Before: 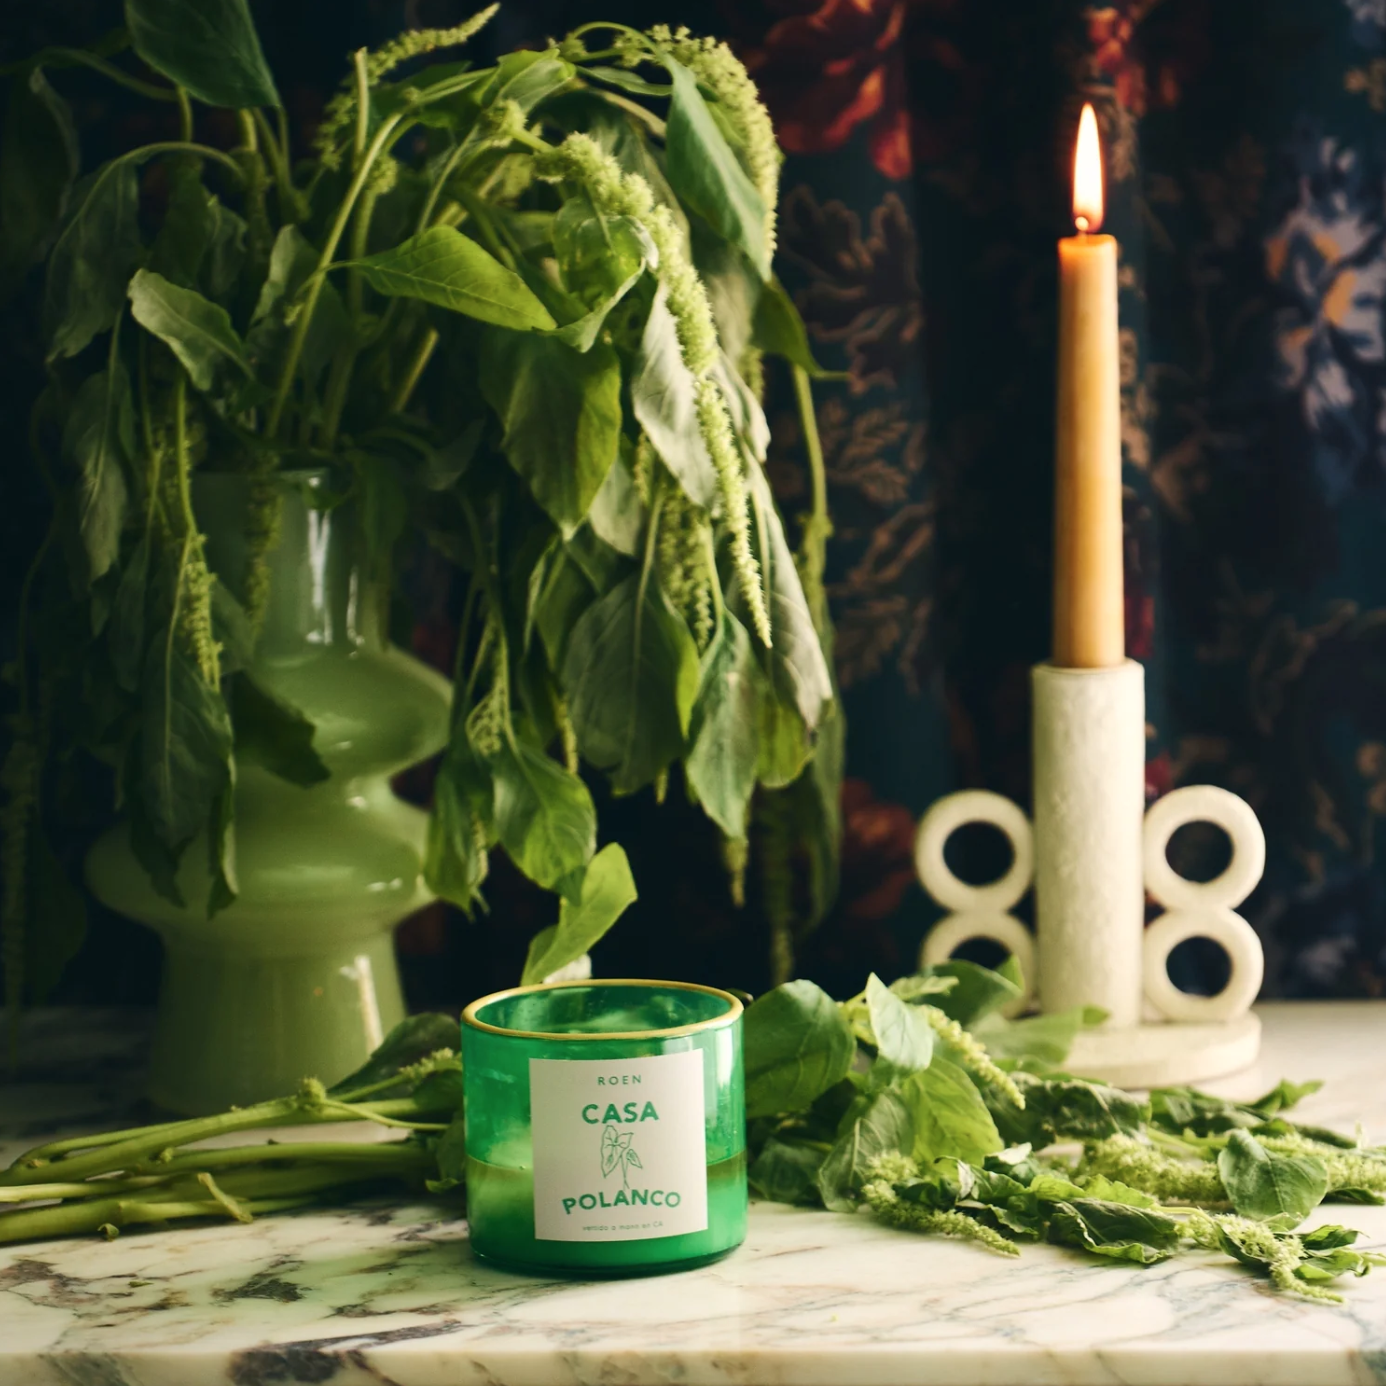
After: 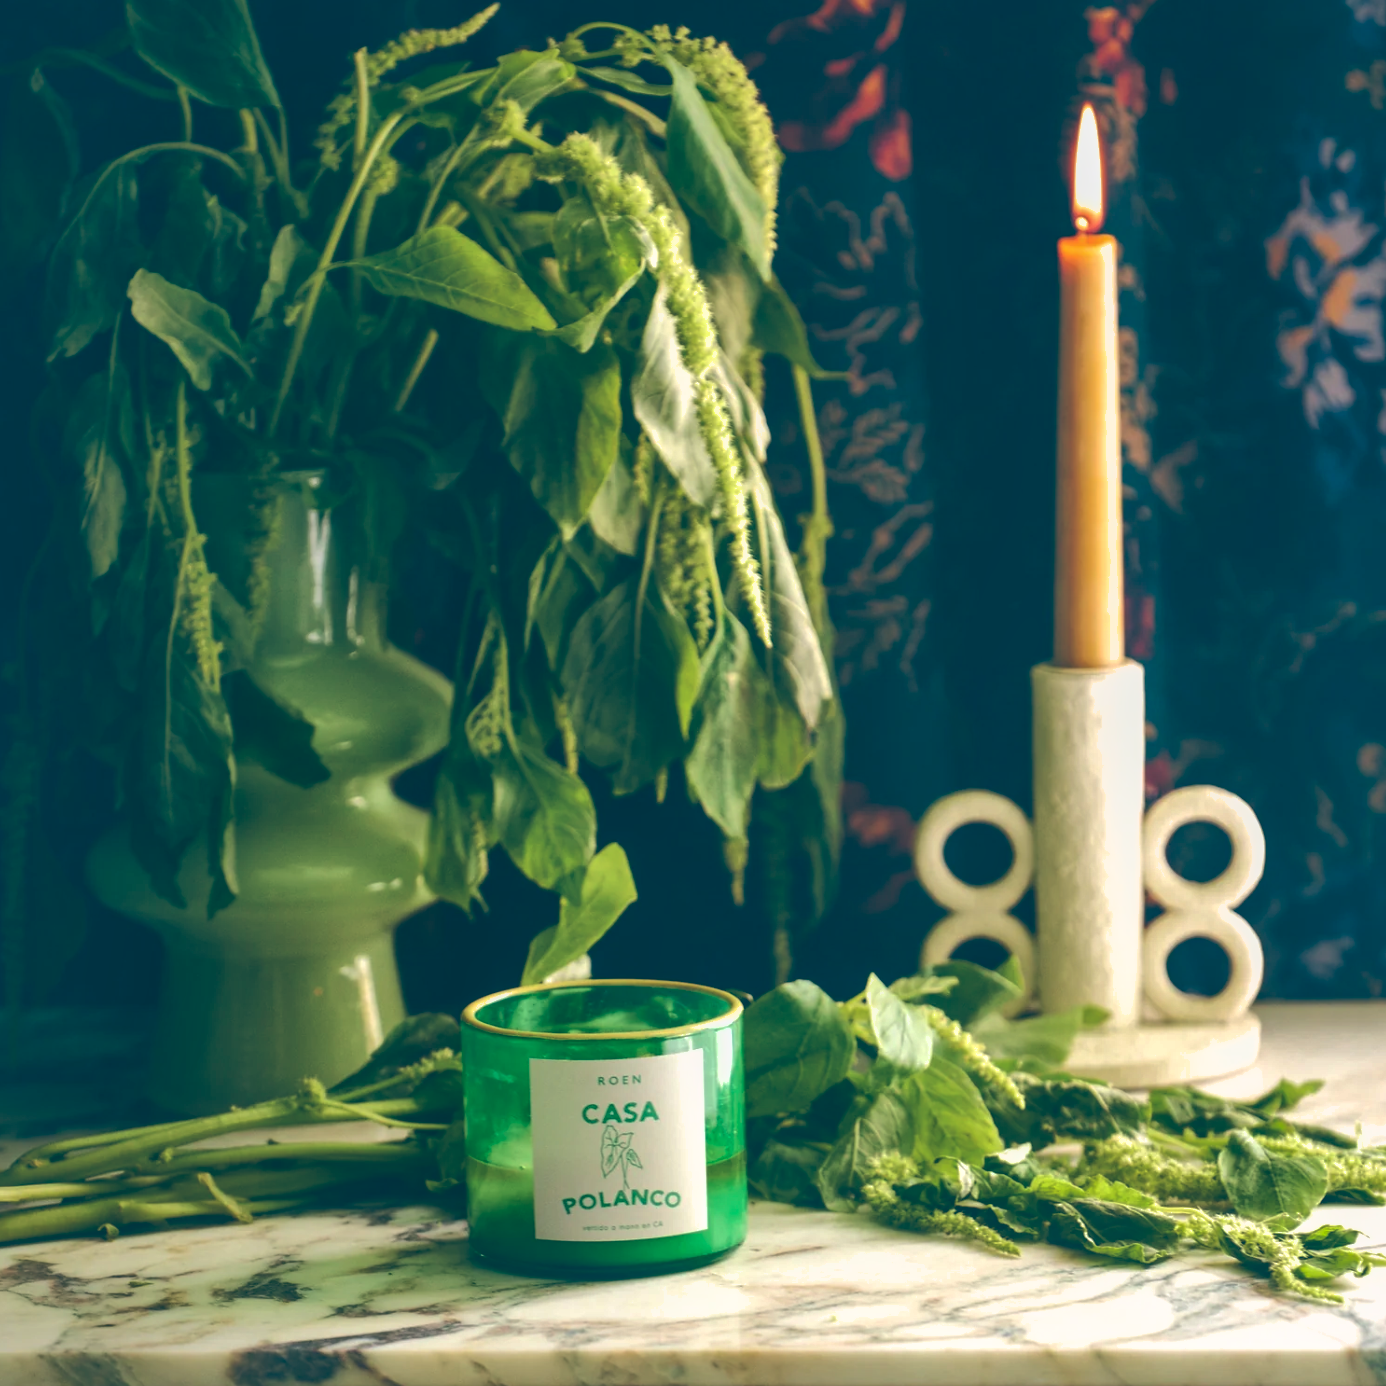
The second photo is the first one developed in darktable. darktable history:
shadows and highlights: on, module defaults
color balance: lift [1.016, 0.983, 1, 1.017], gamma [0.958, 1, 1, 1], gain [0.981, 1.007, 0.993, 1.002], input saturation 118.26%, contrast 13.43%, contrast fulcrum 21.62%, output saturation 82.76%
local contrast: detail 110%
